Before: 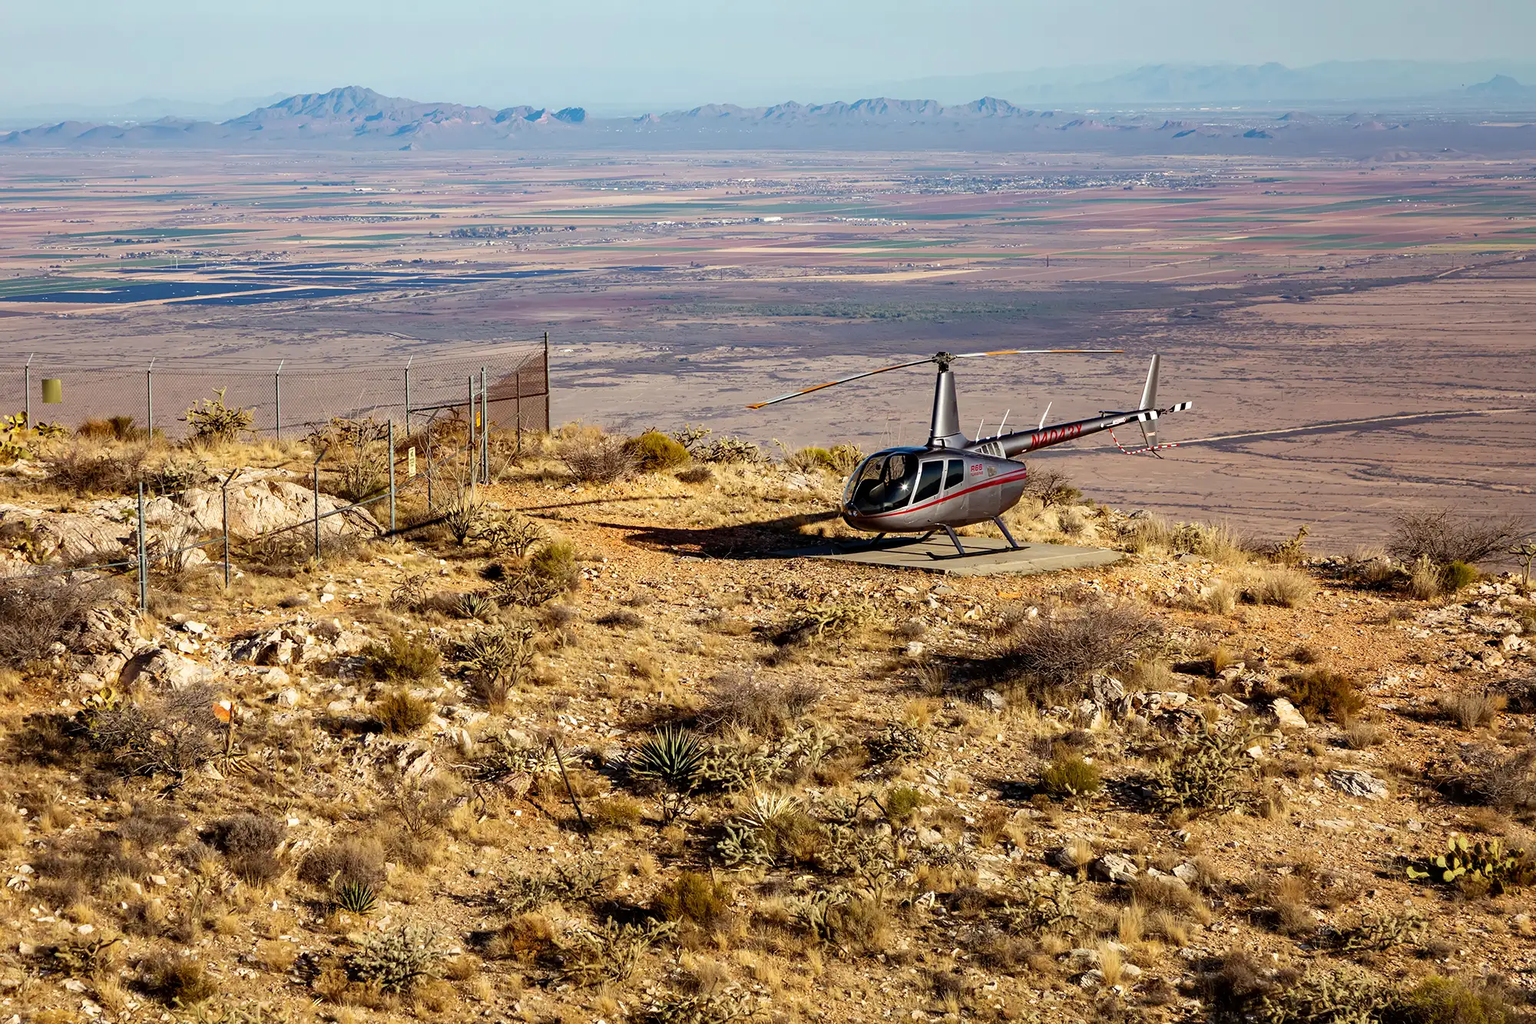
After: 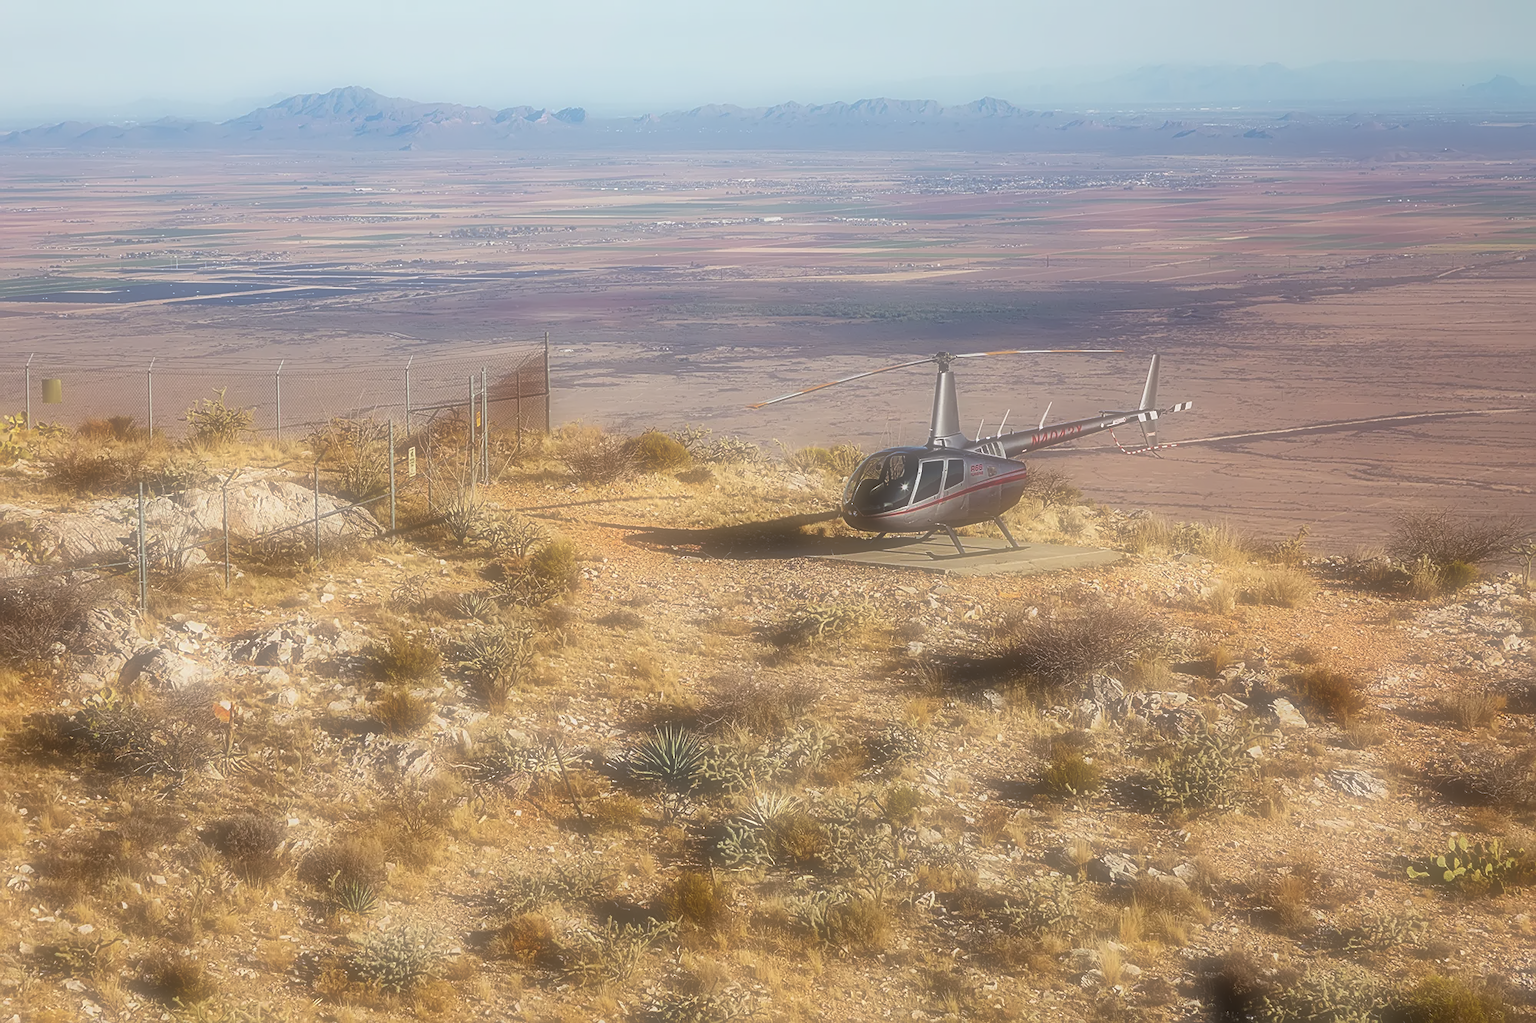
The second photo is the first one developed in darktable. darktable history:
sharpen: on, module defaults
soften: on, module defaults
